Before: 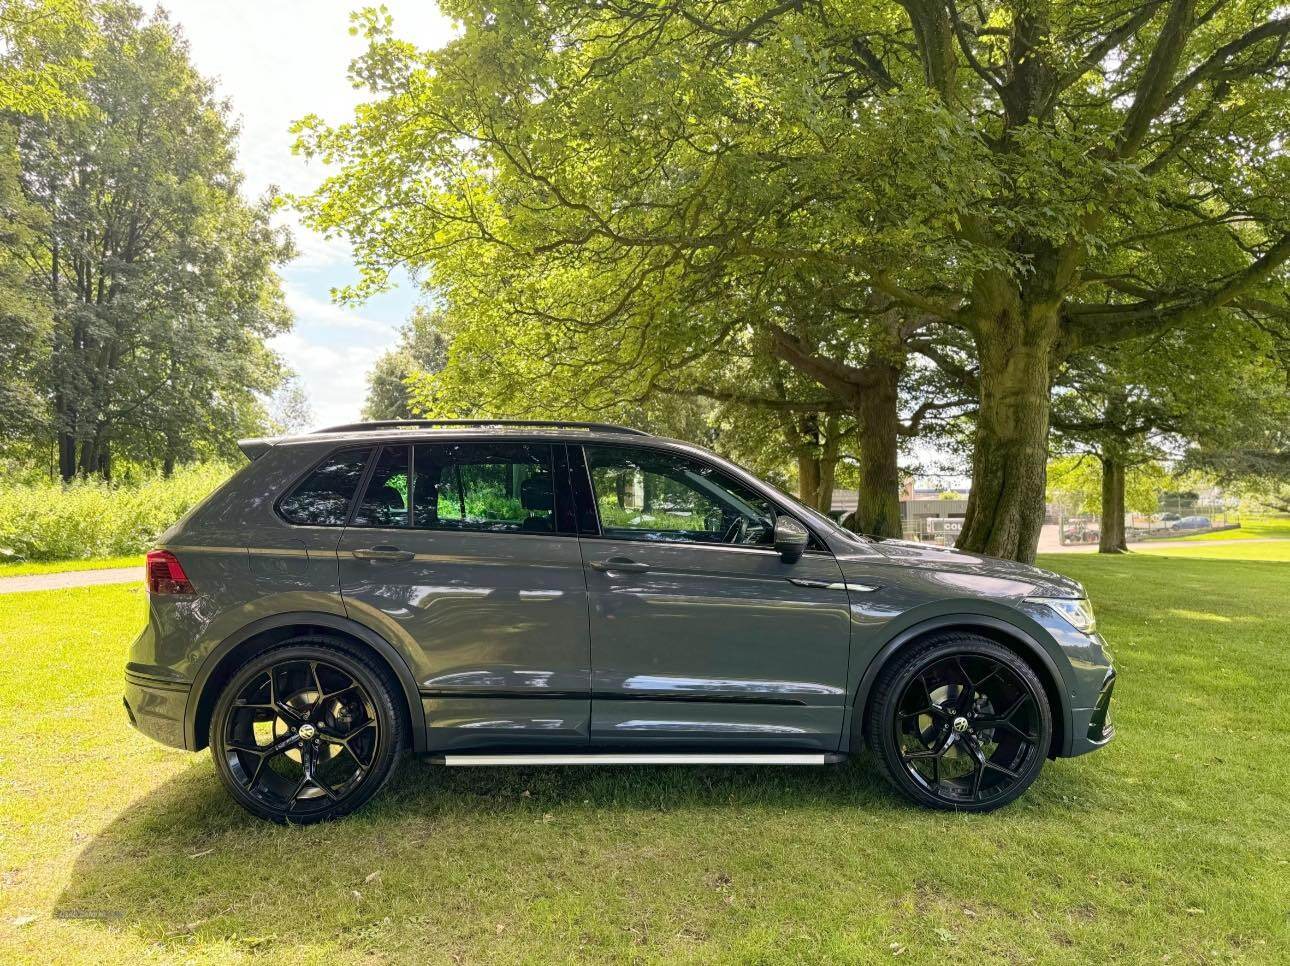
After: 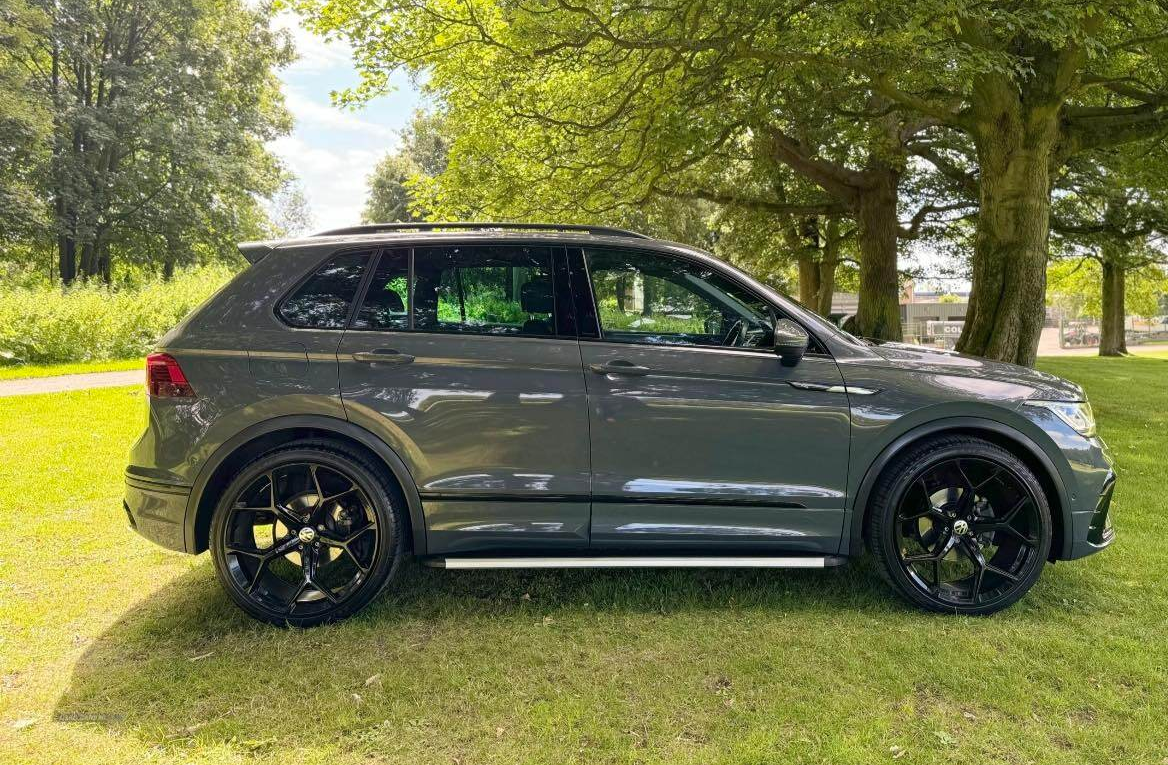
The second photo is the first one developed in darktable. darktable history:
color balance rgb: perceptual saturation grading › global saturation 0.739%, saturation formula JzAzBz (2021)
crop: top 20.481%, right 9.393%, bottom 0.233%
